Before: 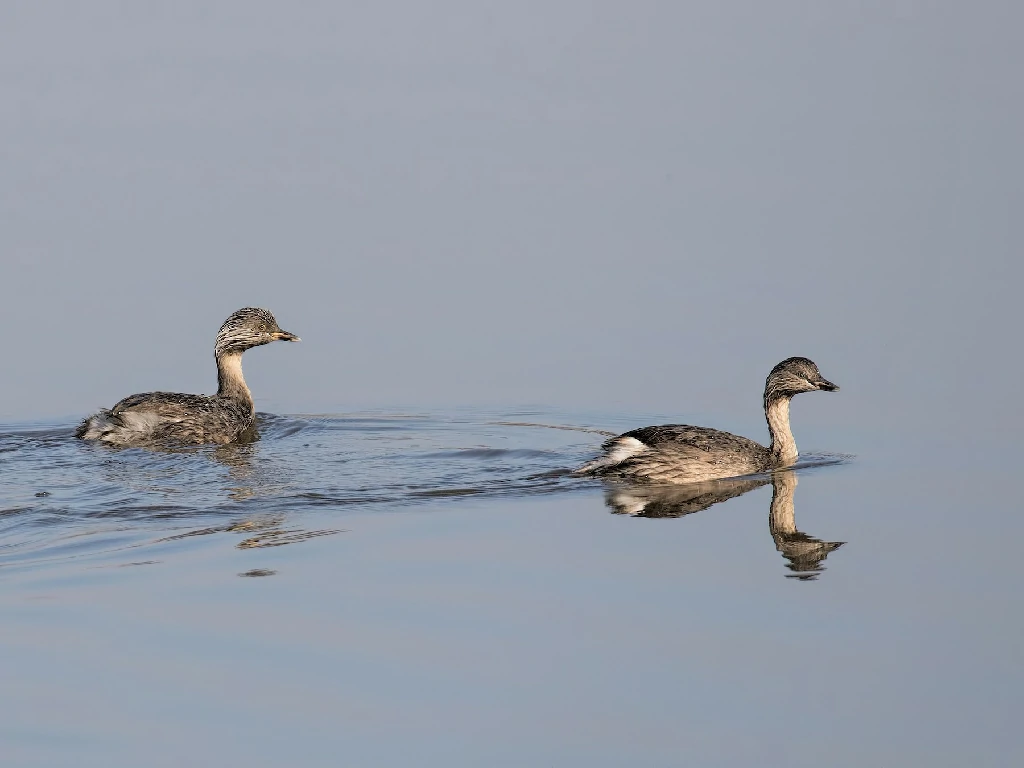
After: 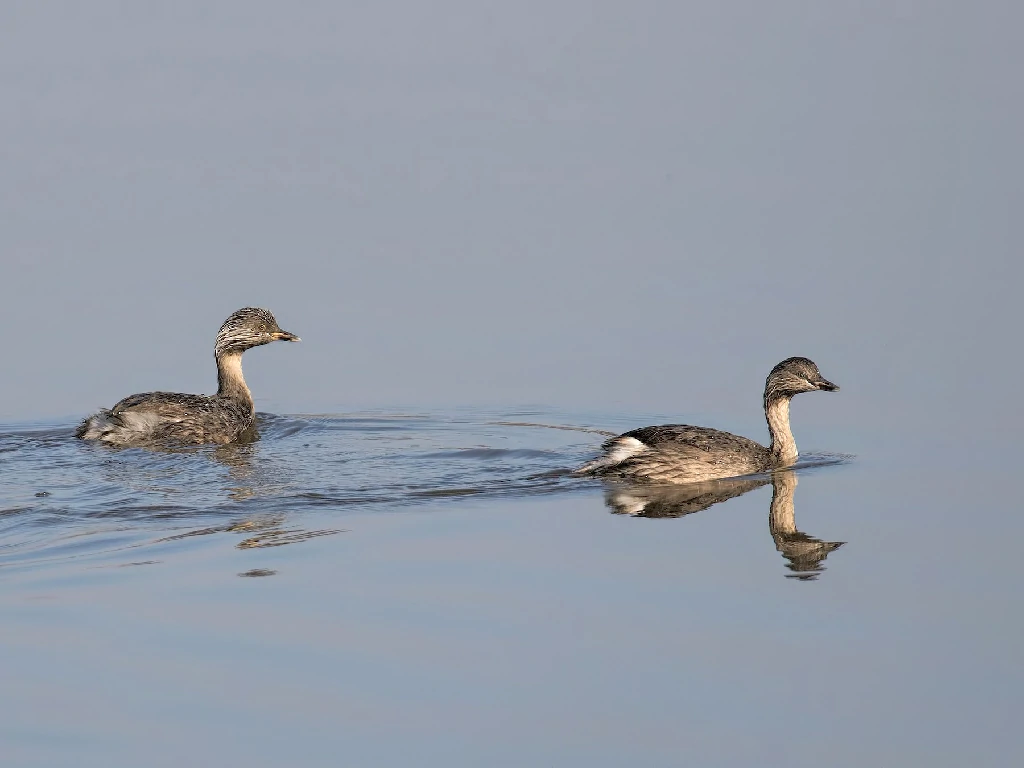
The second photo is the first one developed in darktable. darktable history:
exposure: exposure 0.2 EV, compensate highlight preservation false
shadows and highlights: on, module defaults
